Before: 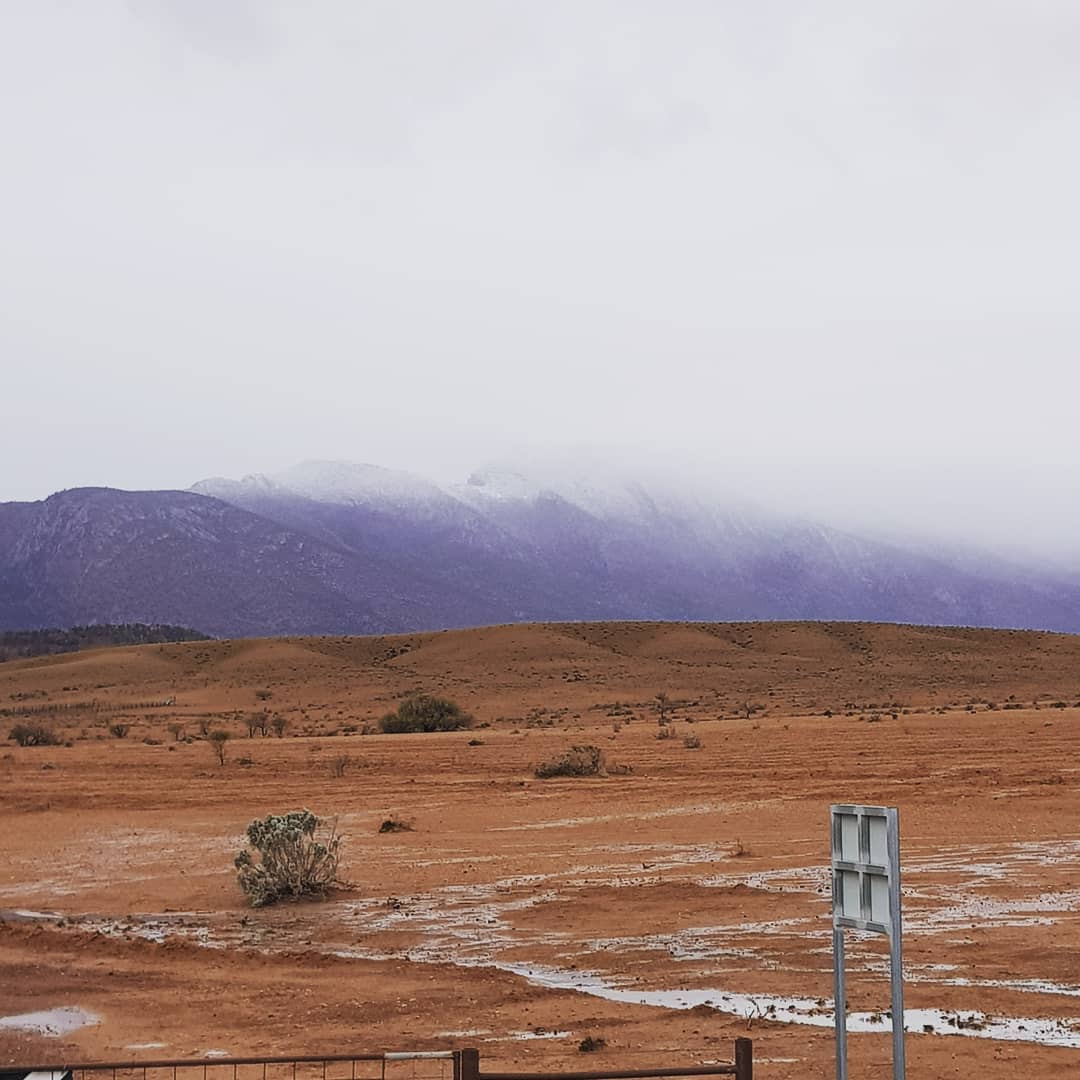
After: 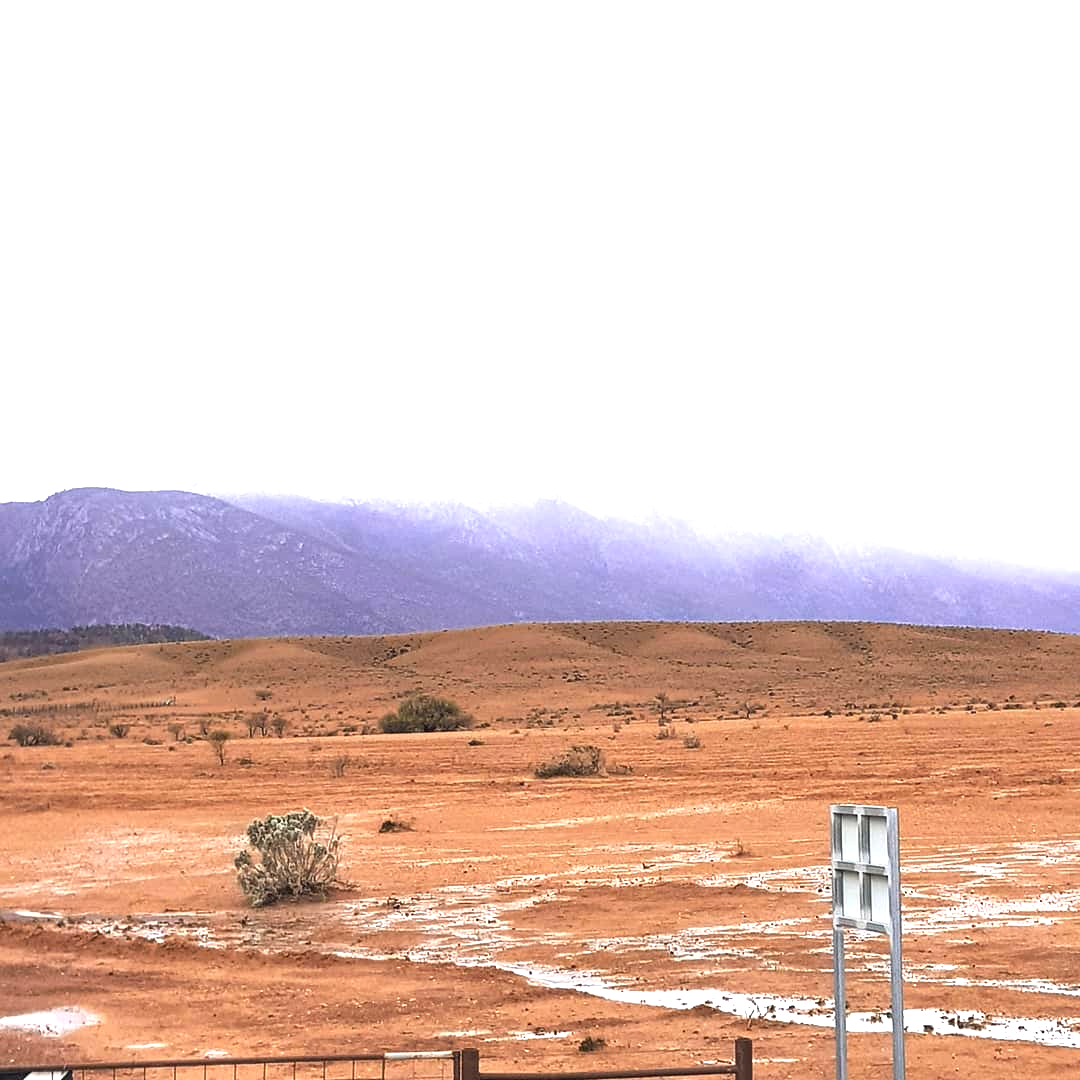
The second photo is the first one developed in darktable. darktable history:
exposure: black level correction 0.002, exposure 1.31 EV, compensate exposure bias true, compensate highlight preservation false
